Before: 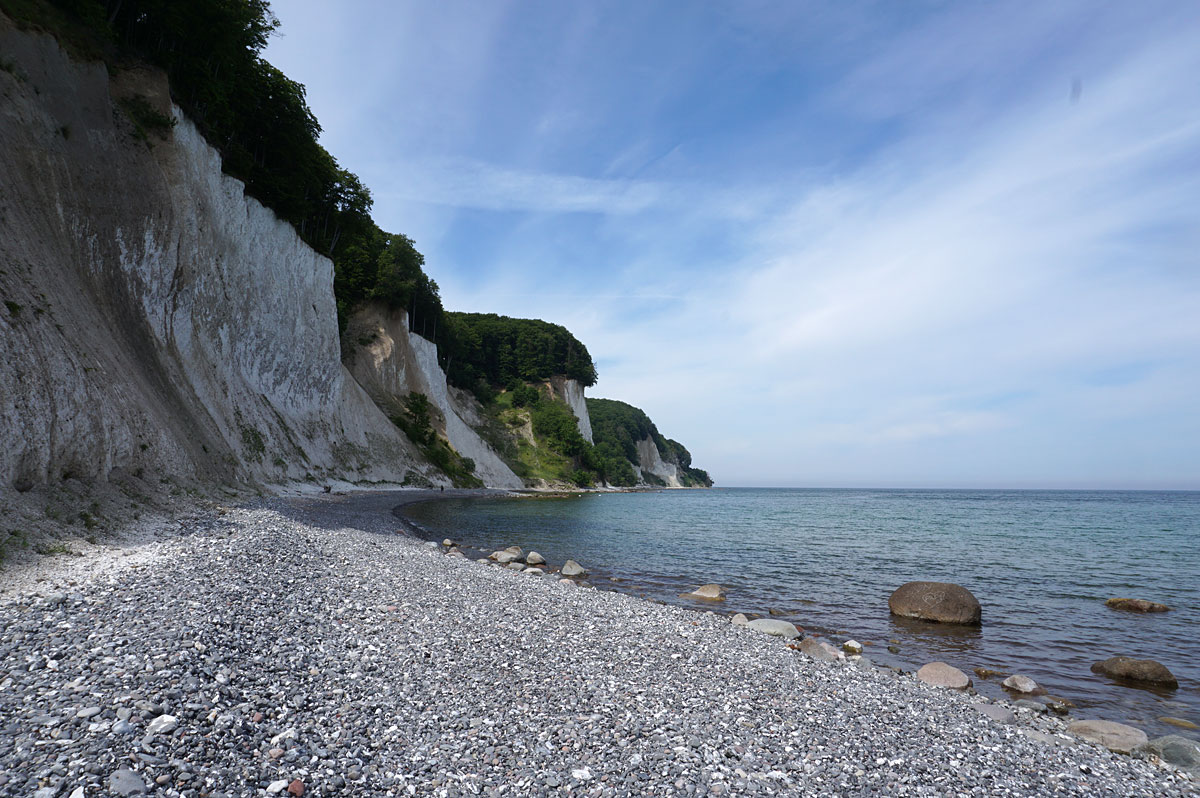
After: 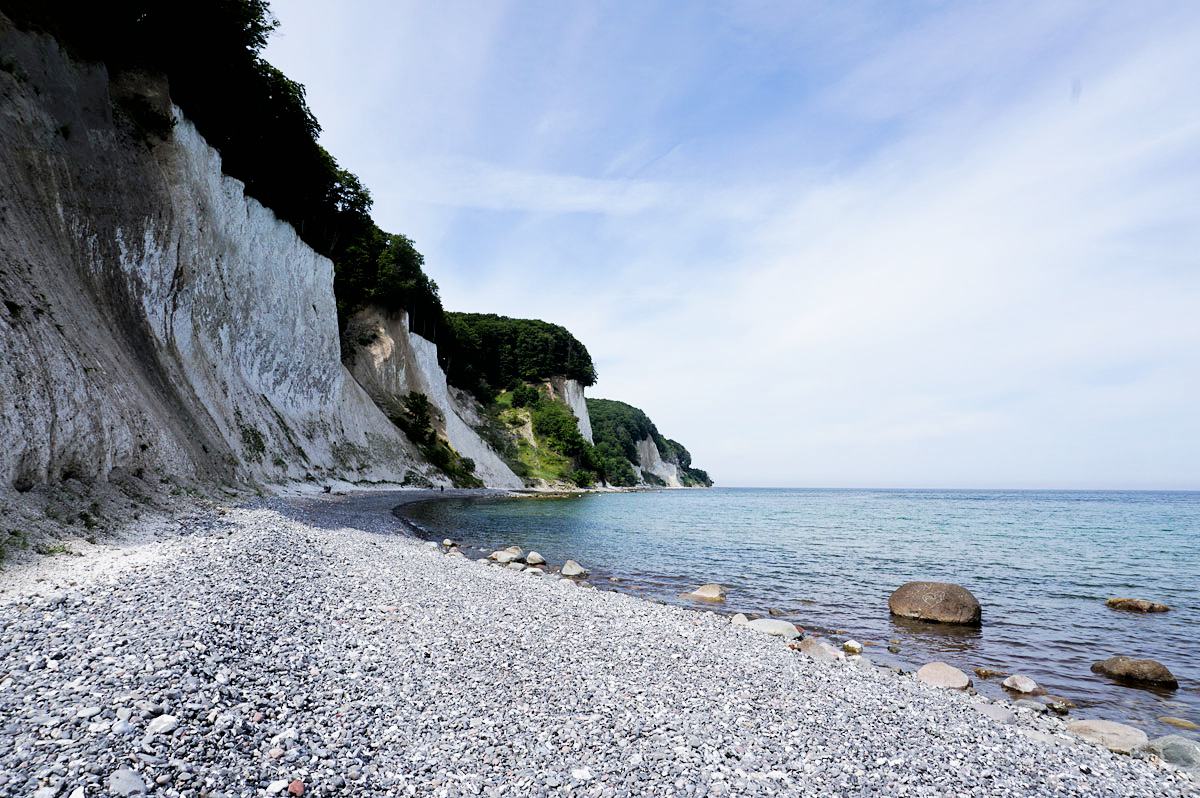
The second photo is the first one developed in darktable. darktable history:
exposure: black level correction 0.001, exposure 0.955 EV, compensate exposure bias true, compensate highlight preservation false
filmic rgb: black relative exposure -5 EV, hardness 2.88, contrast 1.3, highlights saturation mix -30%
color balance rgb: perceptual saturation grading › global saturation 20%, perceptual saturation grading › highlights -25%, perceptual saturation grading › shadows 25%
